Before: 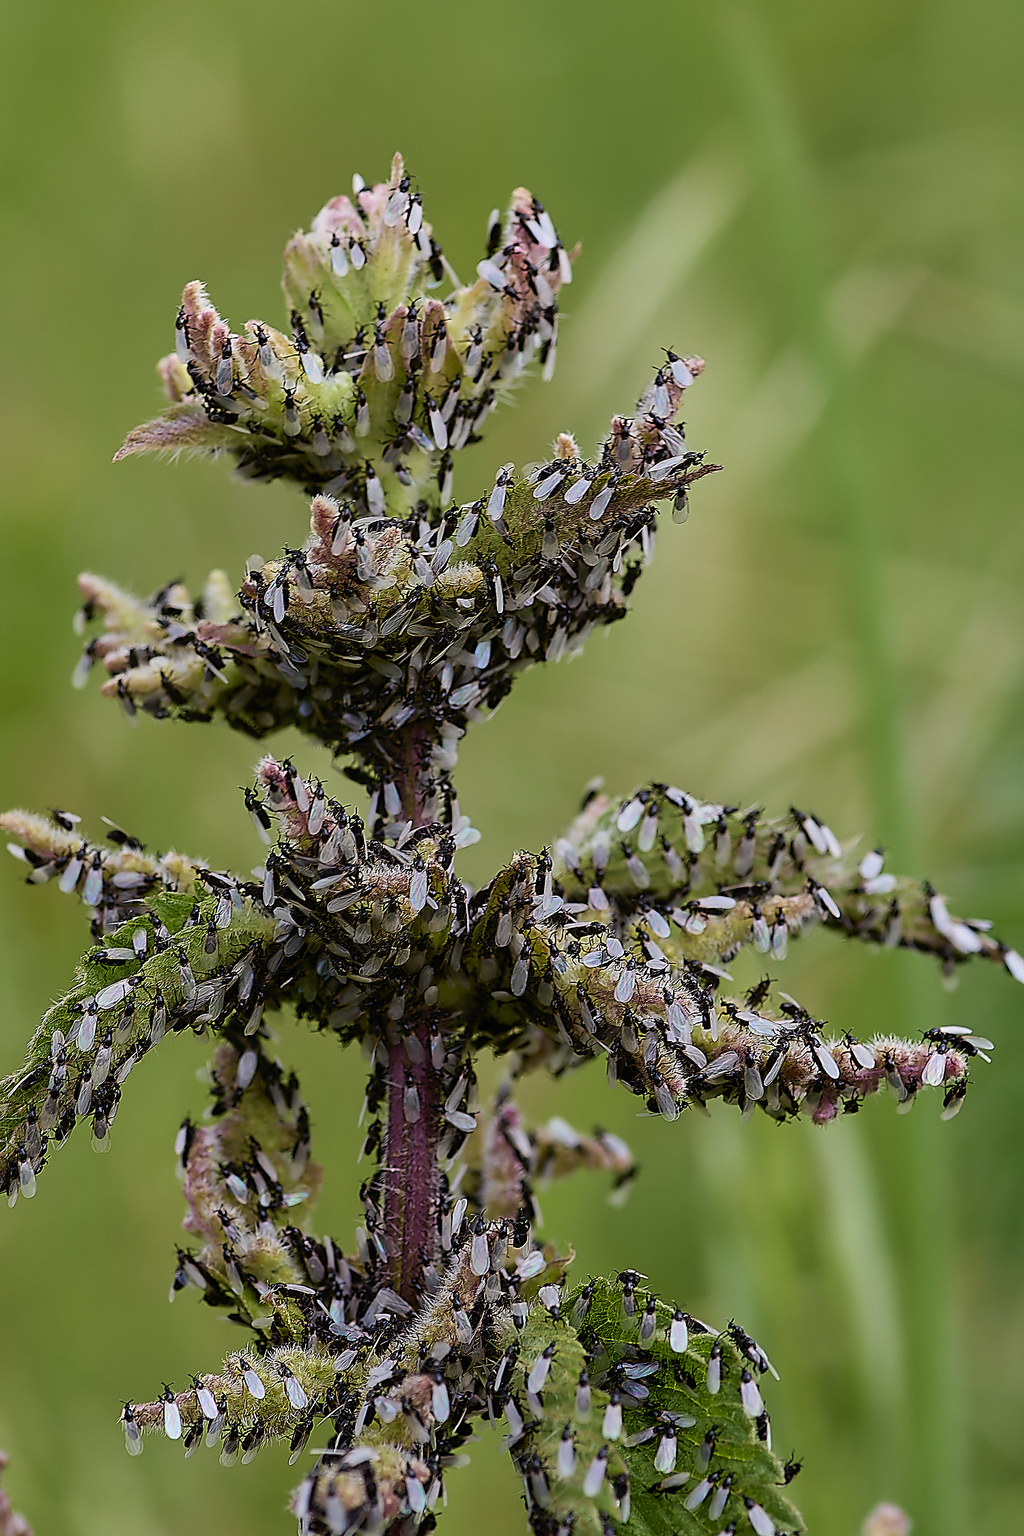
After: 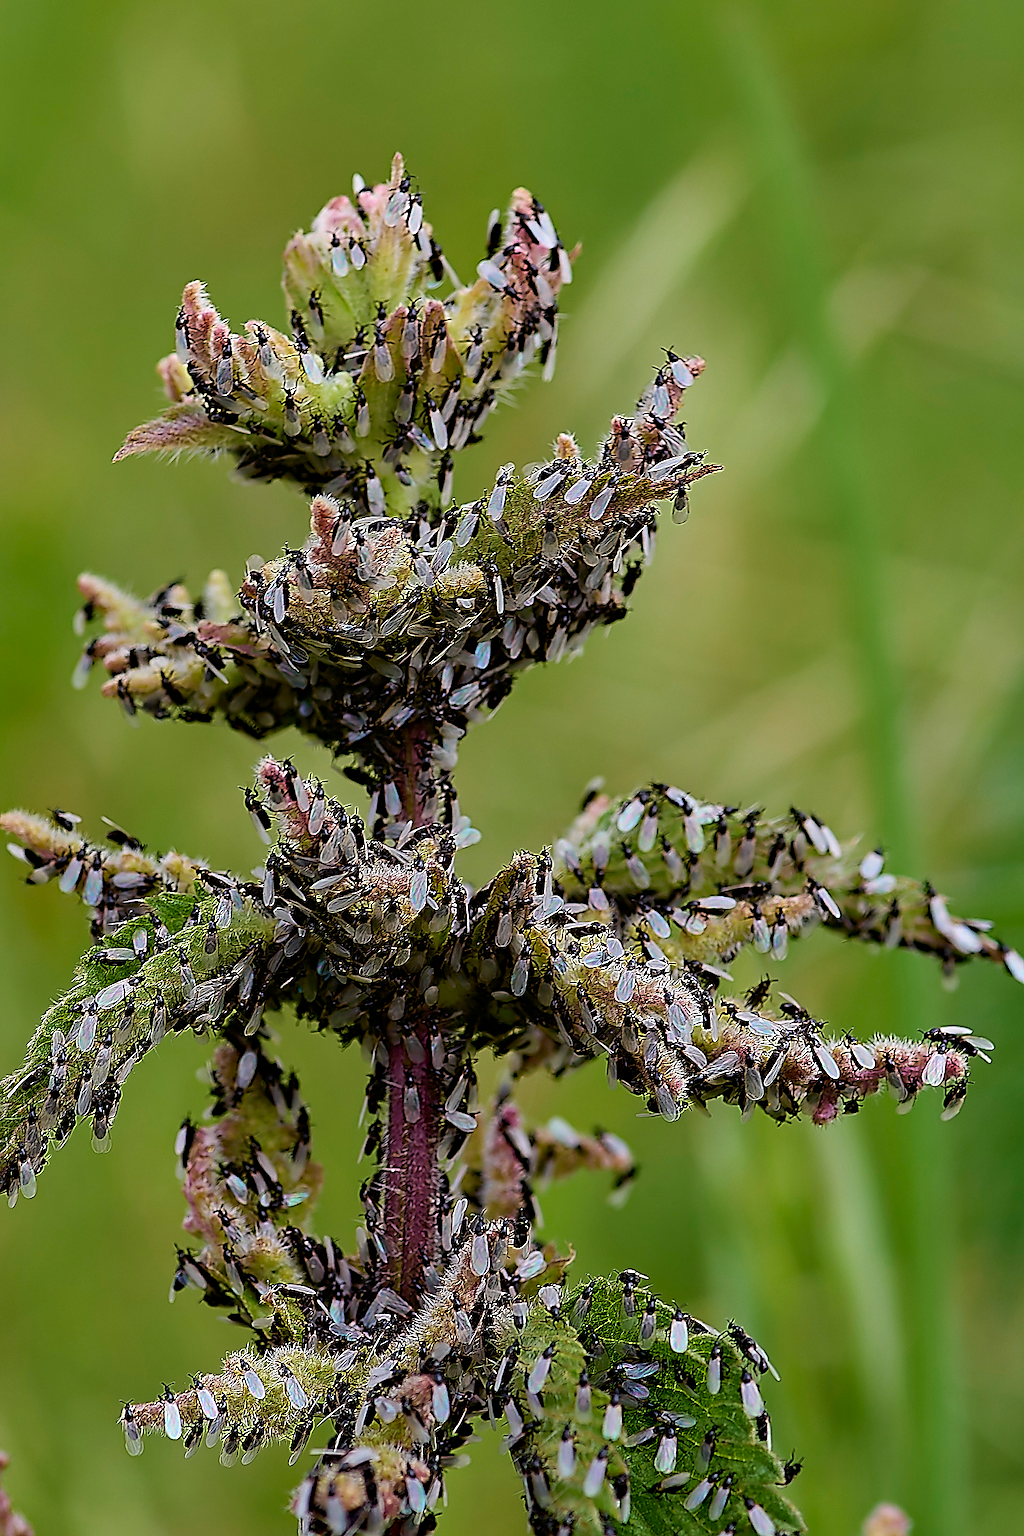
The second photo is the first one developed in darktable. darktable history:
tone equalizer: mask exposure compensation -0.506 EV
sharpen: on, module defaults
haze removal: strength 0.288, distance 0.245, adaptive false
